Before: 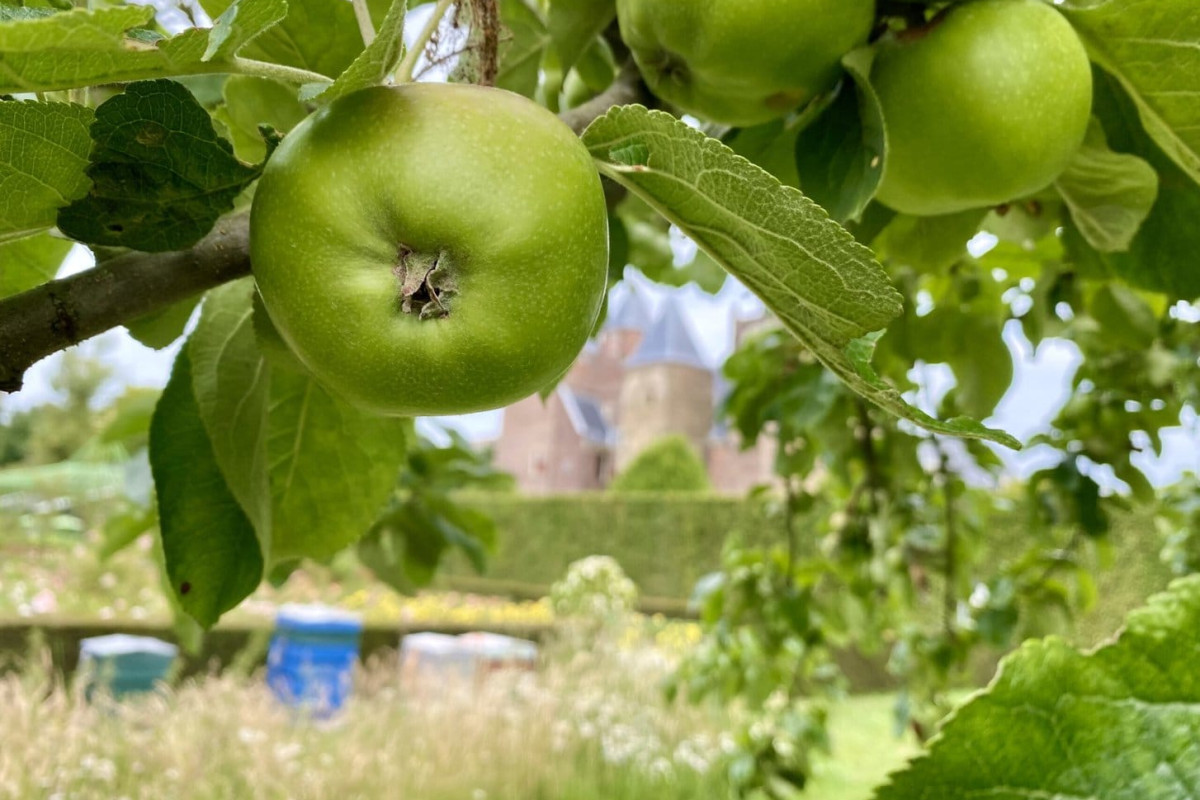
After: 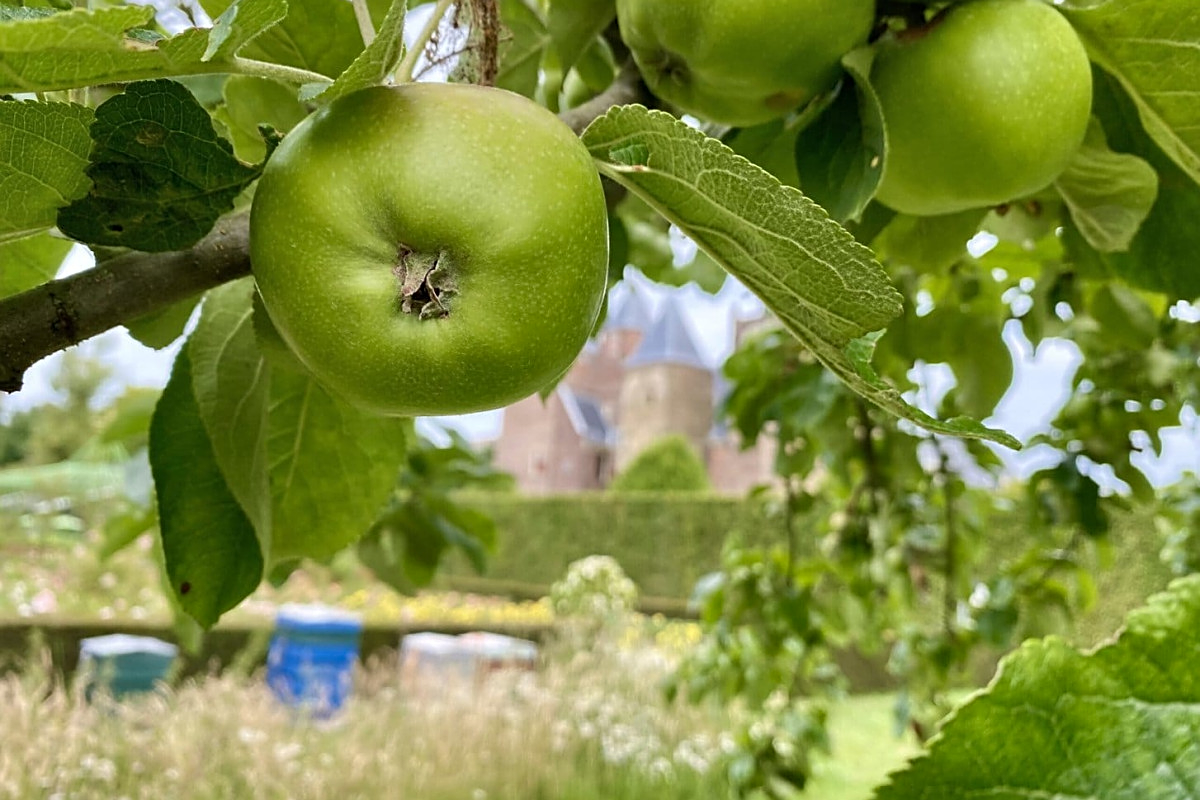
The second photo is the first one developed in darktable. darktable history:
sharpen: on, module defaults
shadows and highlights: highlights color adjustment 0%, low approximation 0.01, soften with gaussian
